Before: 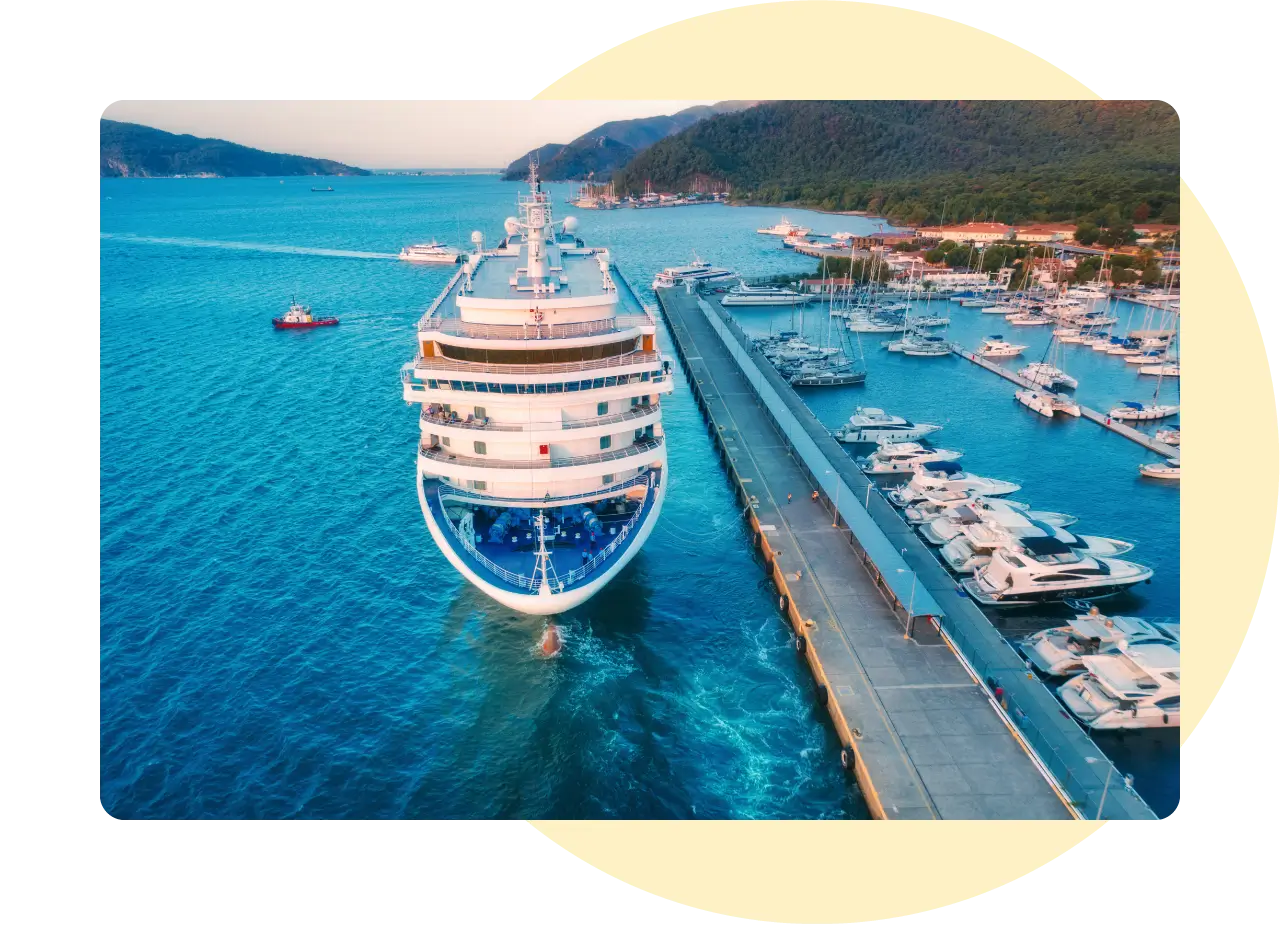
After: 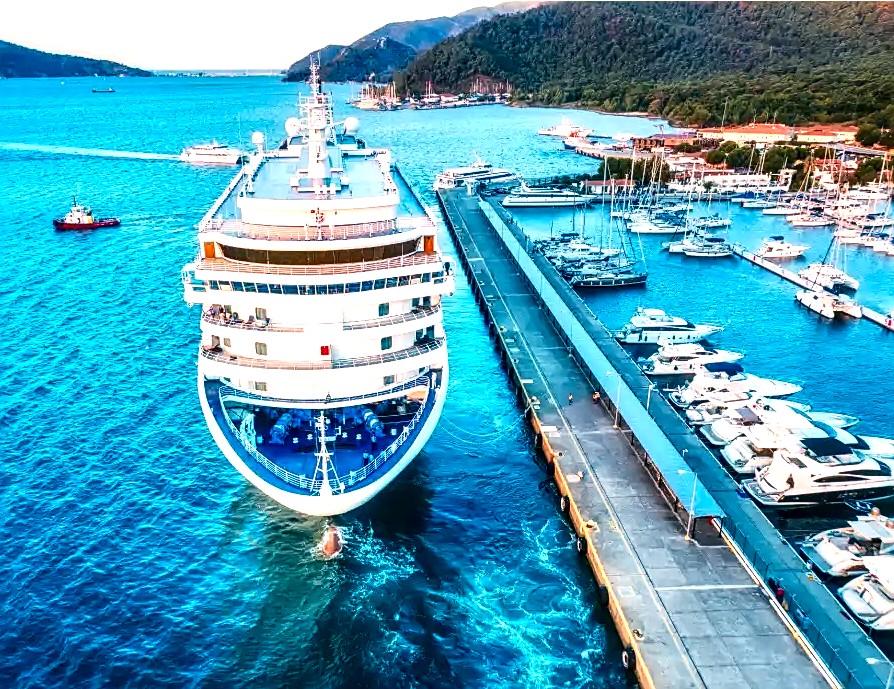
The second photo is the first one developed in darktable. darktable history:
crop and rotate: left 17.115%, top 10.766%, right 13.039%, bottom 14.692%
exposure: black level correction 0, exposure 0.694 EV, compensate exposure bias true, compensate highlight preservation false
sharpen: on, module defaults
contrast brightness saturation: contrast 0.214, brightness -0.102, saturation 0.212
local contrast: highlights 60%, shadows 59%, detail 160%
